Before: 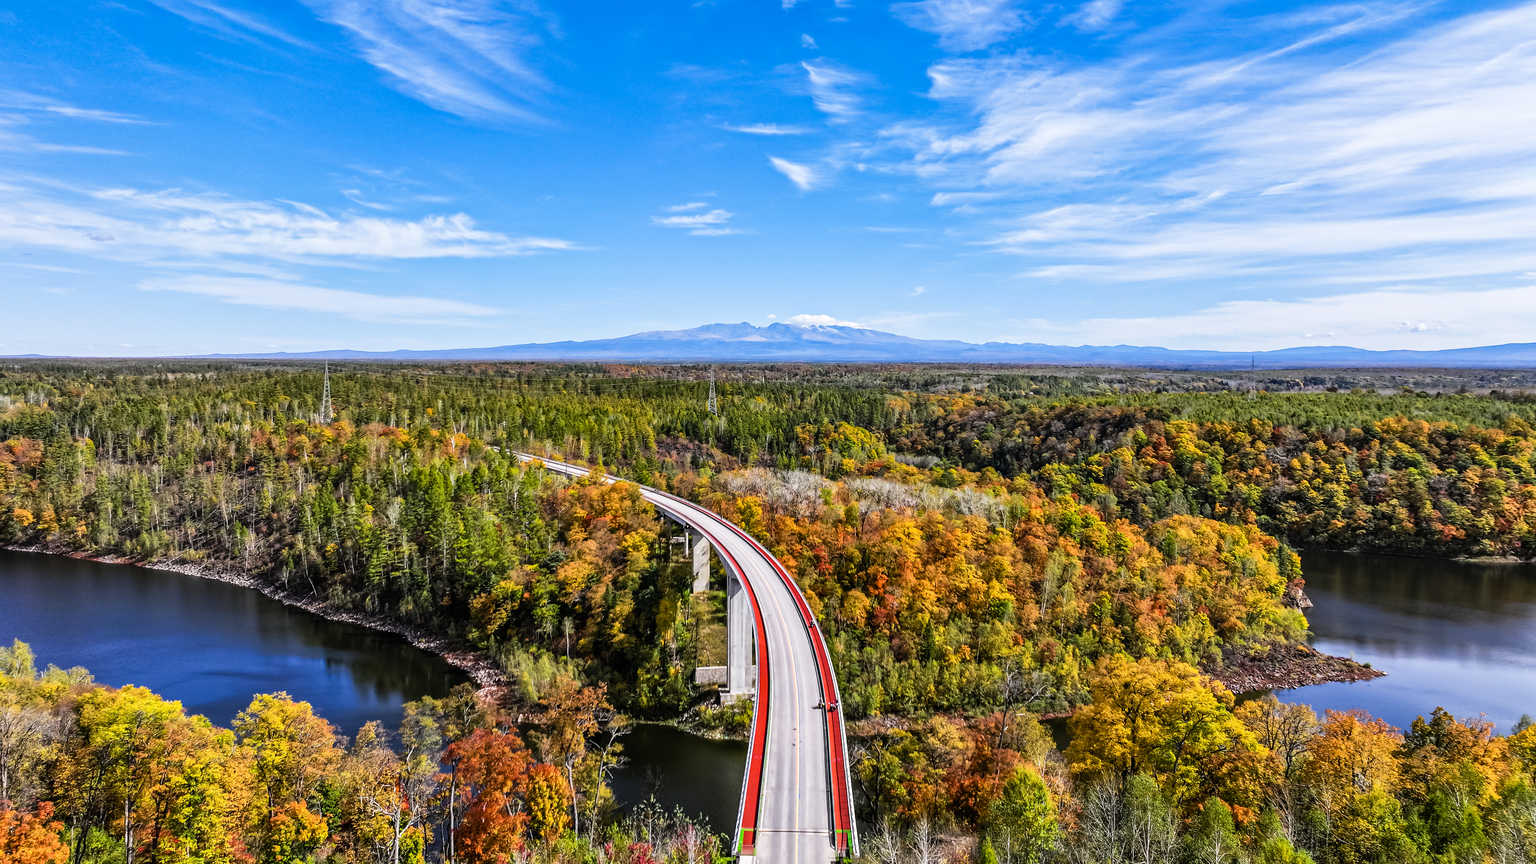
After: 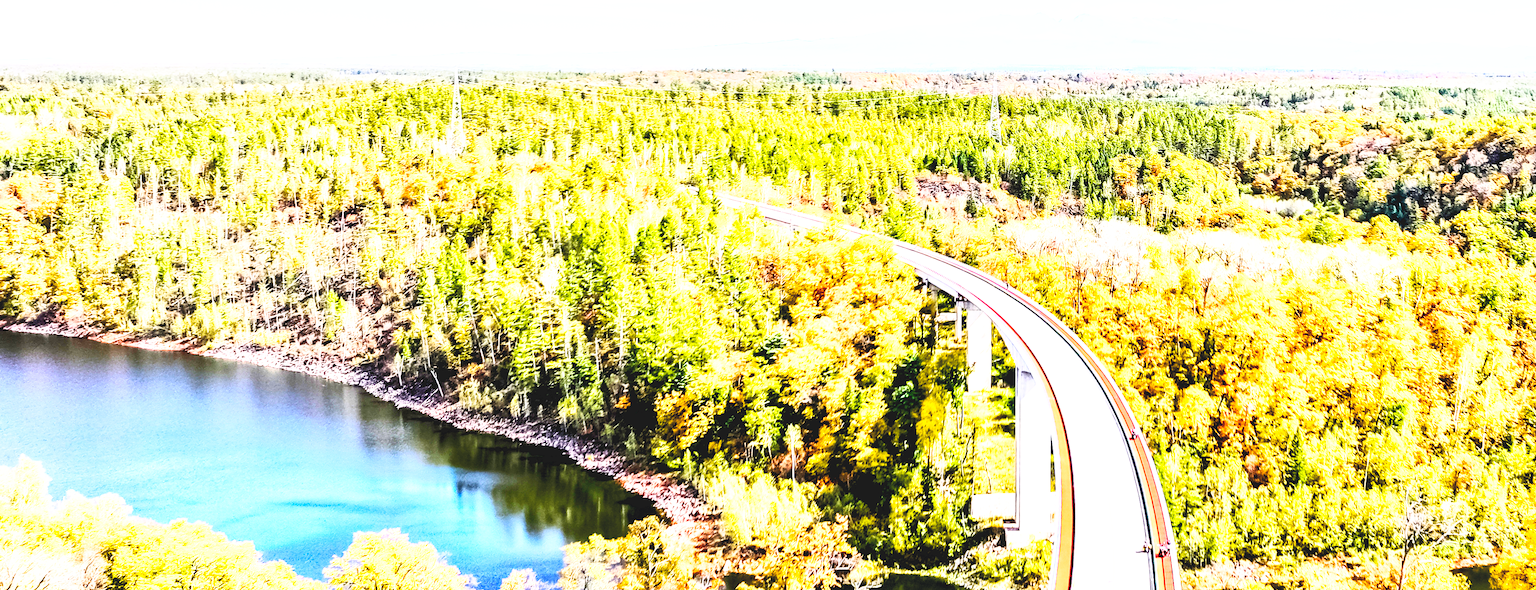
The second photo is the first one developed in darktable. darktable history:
tone equalizer: -8 EV 0.264 EV, -7 EV 0.421 EV, -6 EV 0.405 EV, -5 EV 0.271 EV, -3 EV -0.254 EV, -2 EV -0.394 EV, -1 EV -0.416 EV, +0 EV -0.235 EV
crop: top 36.252%, right 28.383%, bottom 14.781%
shadows and highlights: shadows 24.94, highlights -24
base curve: curves: ch0 [(0, 0.003) (0.001, 0.002) (0.006, 0.004) (0.02, 0.022) (0.048, 0.086) (0.094, 0.234) (0.162, 0.431) (0.258, 0.629) (0.385, 0.8) (0.548, 0.918) (0.751, 0.988) (1, 1)], preserve colors none
color balance rgb: global offset › luminance -0.488%, perceptual saturation grading › global saturation 27.401%, perceptual saturation grading › highlights -28.604%, perceptual saturation grading › mid-tones 15.387%, perceptual saturation grading › shadows 34.481%, global vibrance 9.829%
exposure: black level correction 0.002, exposure 1.989 EV, compensate highlight preservation false
contrast brightness saturation: contrast 0.376, brightness 0.531
